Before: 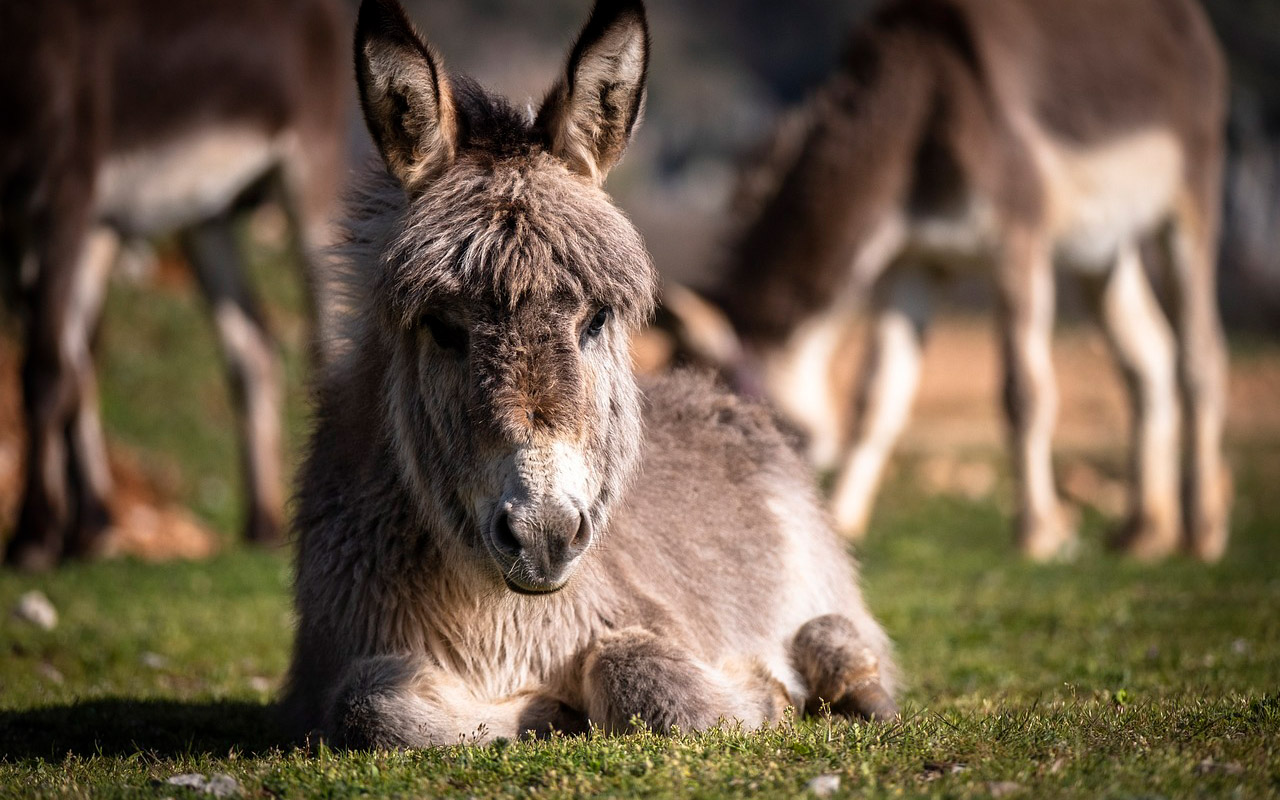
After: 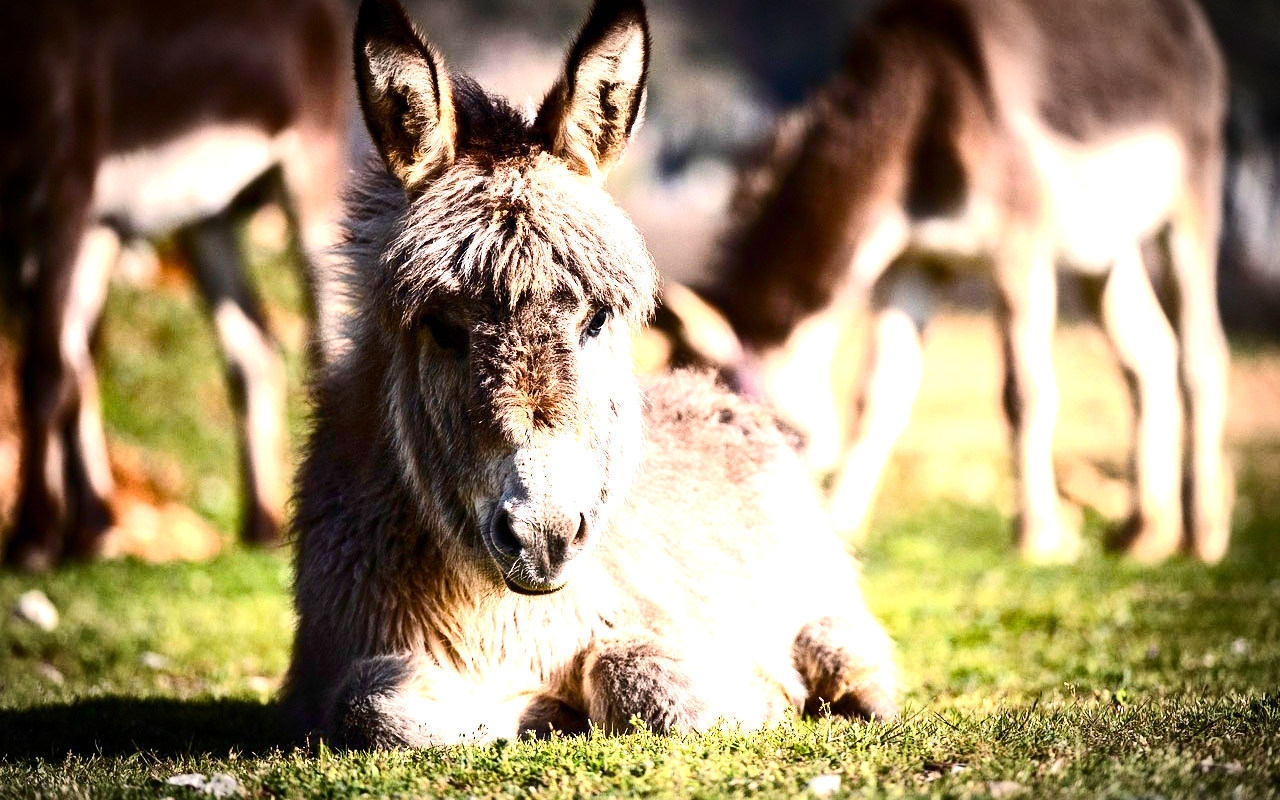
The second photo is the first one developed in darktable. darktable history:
color balance rgb: perceptual saturation grading › global saturation 27.277%, perceptual saturation grading › highlights -28.649%, perceptual saturation grading › mid-tones 15.56%, perceptual saturation grading › shadows 33.471%, perceptual brilliance grading › global brilliance -4.91%, perceptual brilliance grading › highlights 25.094%, perceptual brilliance grading › mid-tones 7.156%, perceptual brilliance grading › shadows -4.758%
vignetting: fall-off radius 70.34%, automatic ratio true
contrast brightness saturation: contrast 0.293
exposure: black level correction 0, exposure 1.199 EV, compensate highlight preservation false
